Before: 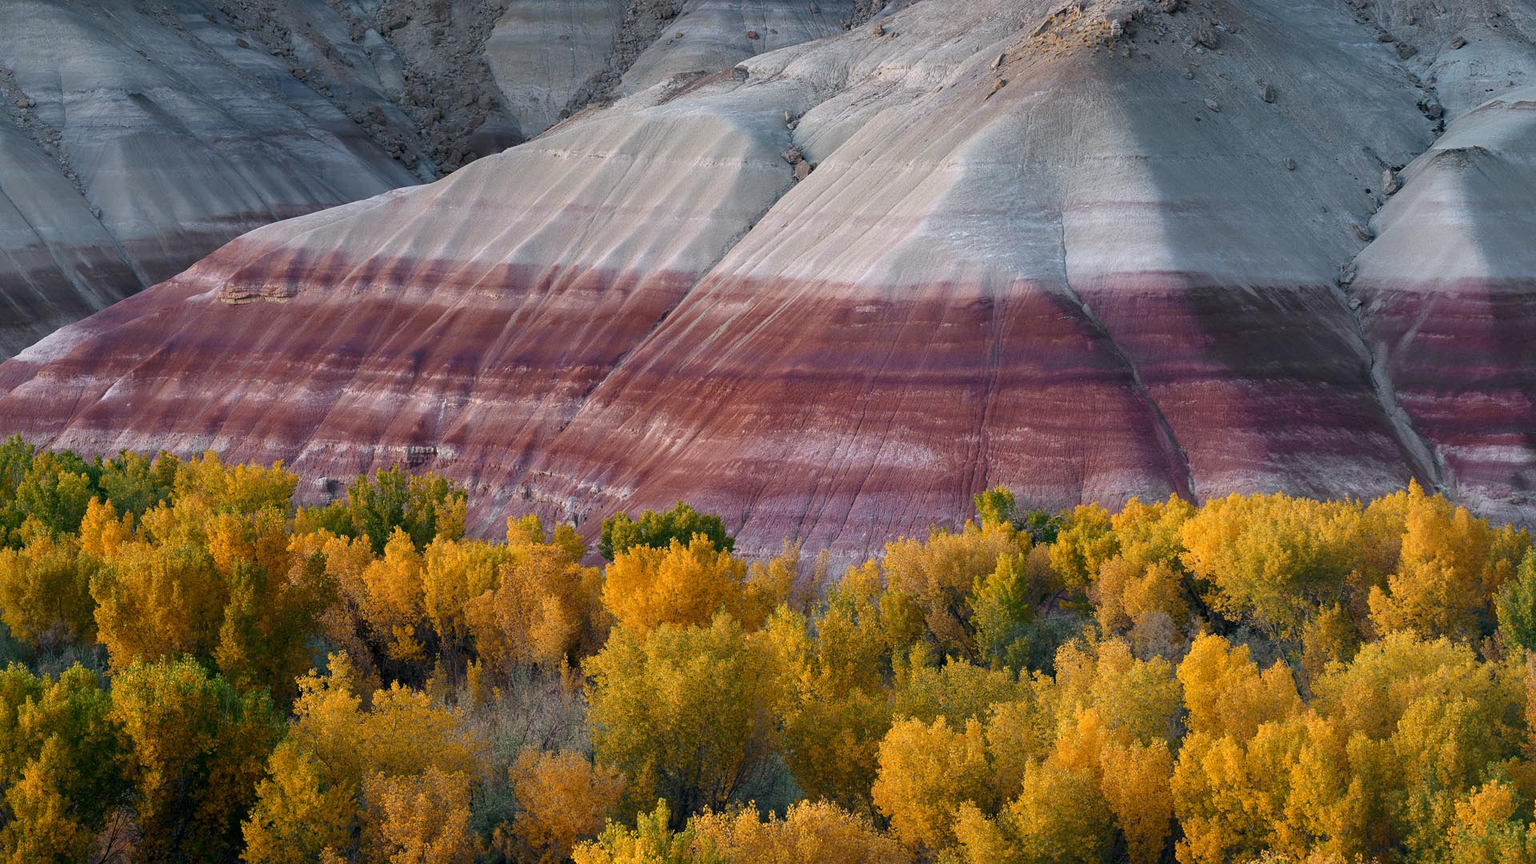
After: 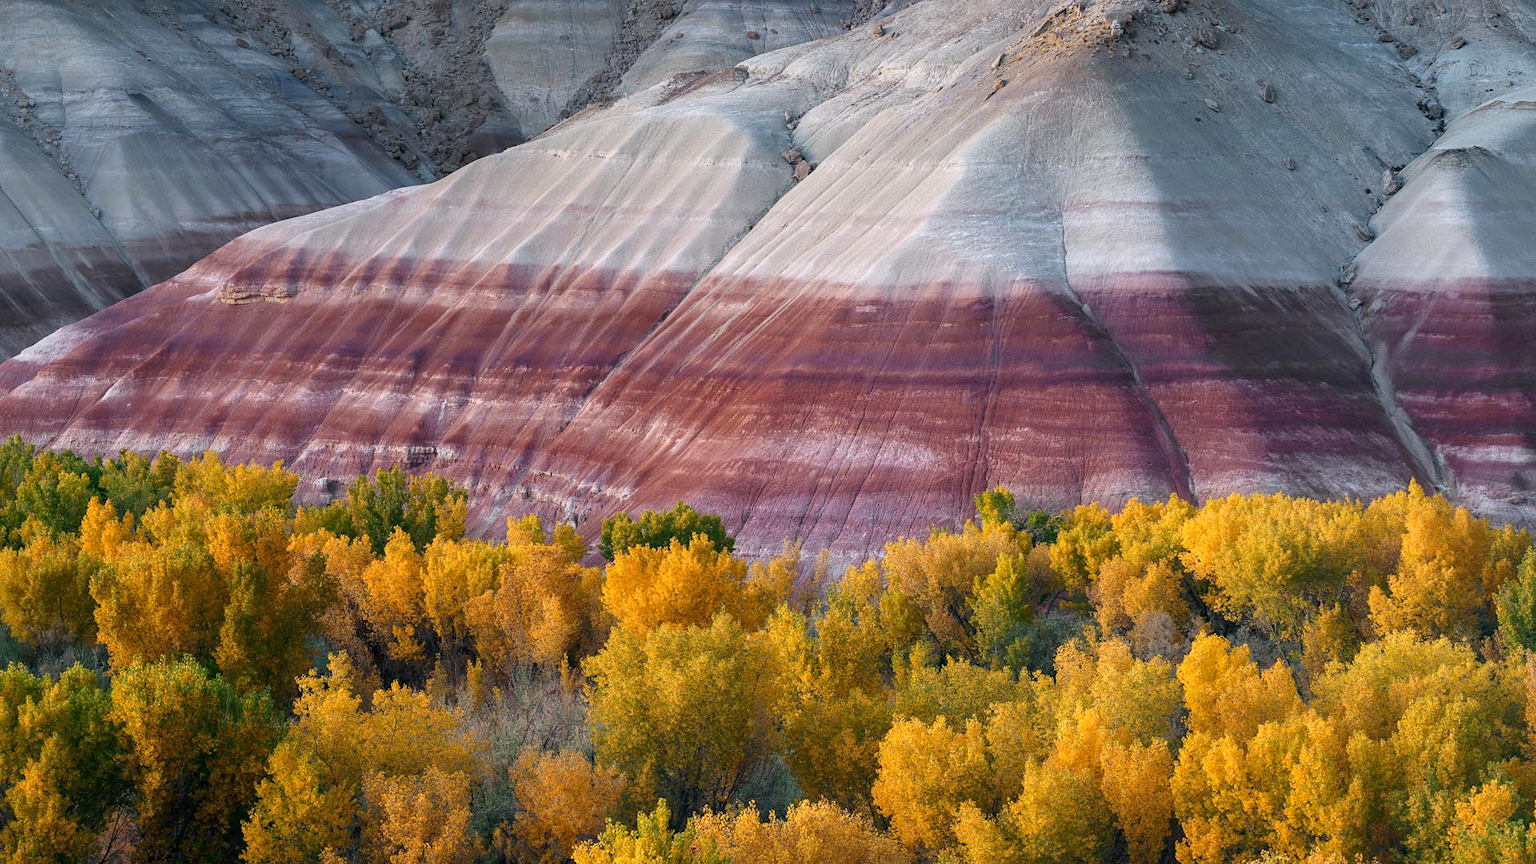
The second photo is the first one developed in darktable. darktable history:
local contrast: detail 110%
base curve: curves: ch0 [(0, 0) (0.666, 0.806) (1, 1)], preserve colors none
